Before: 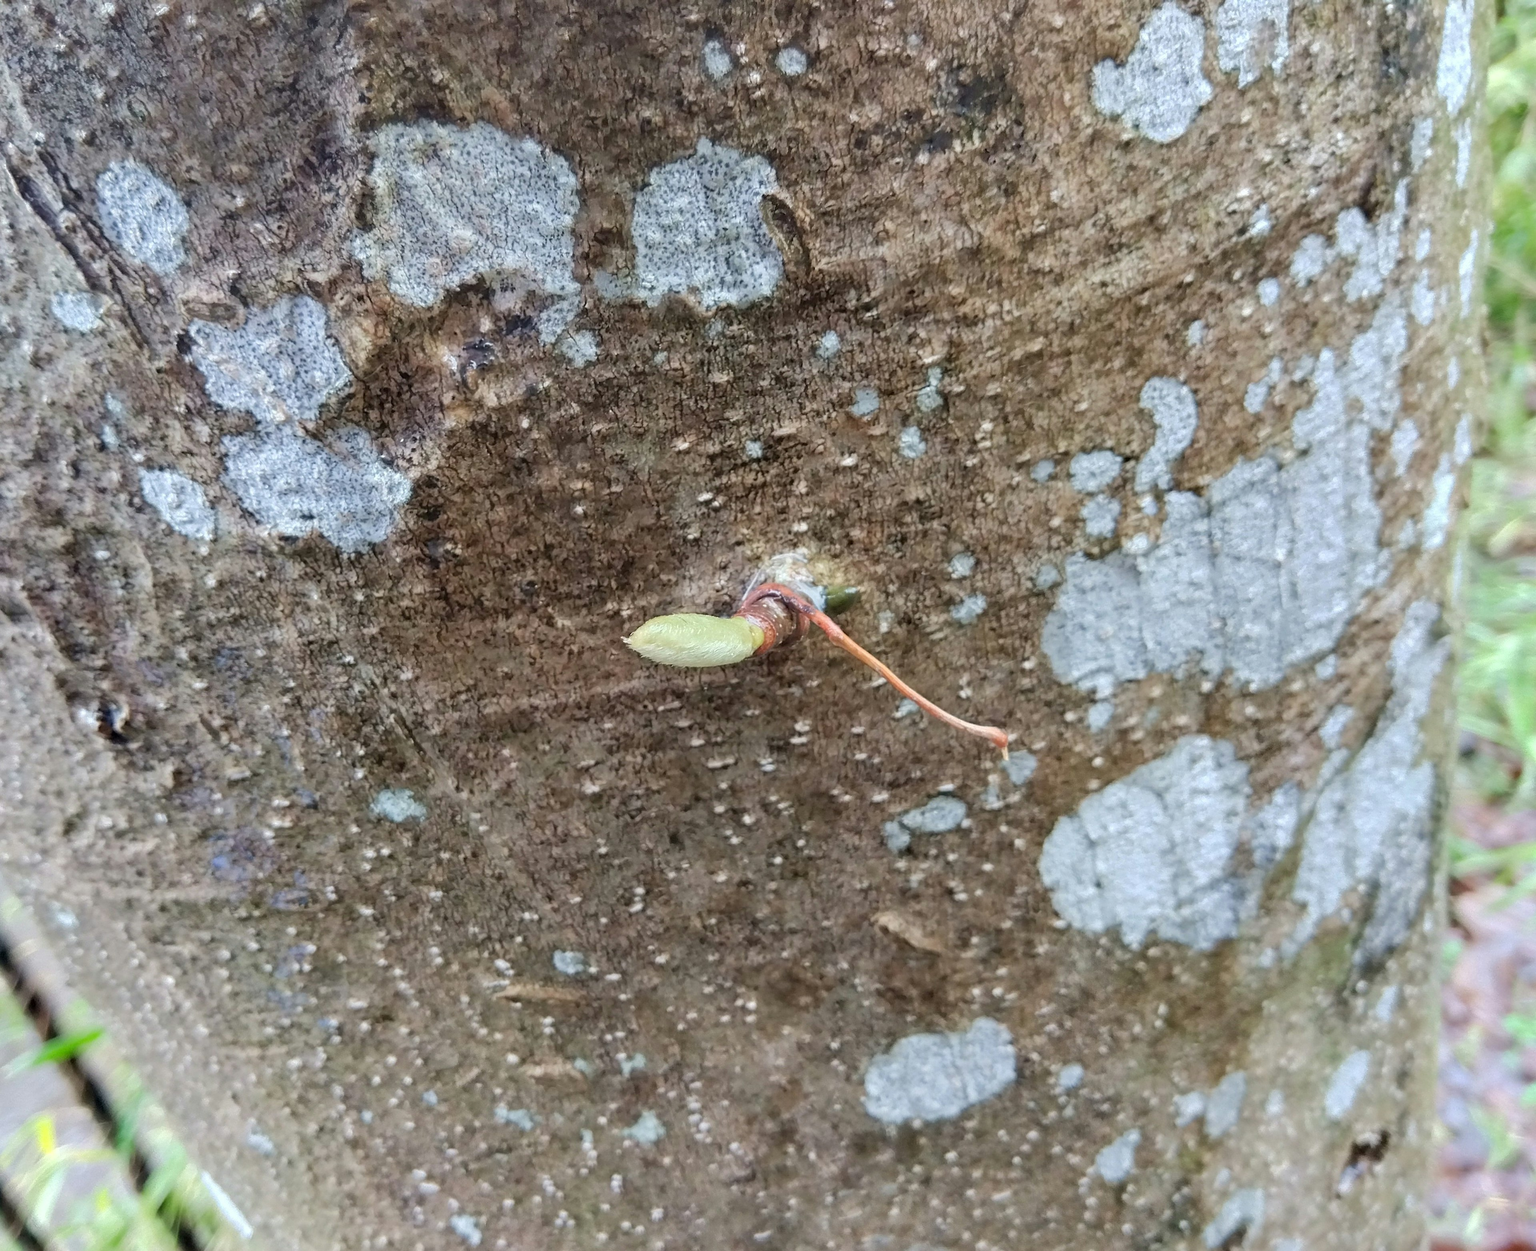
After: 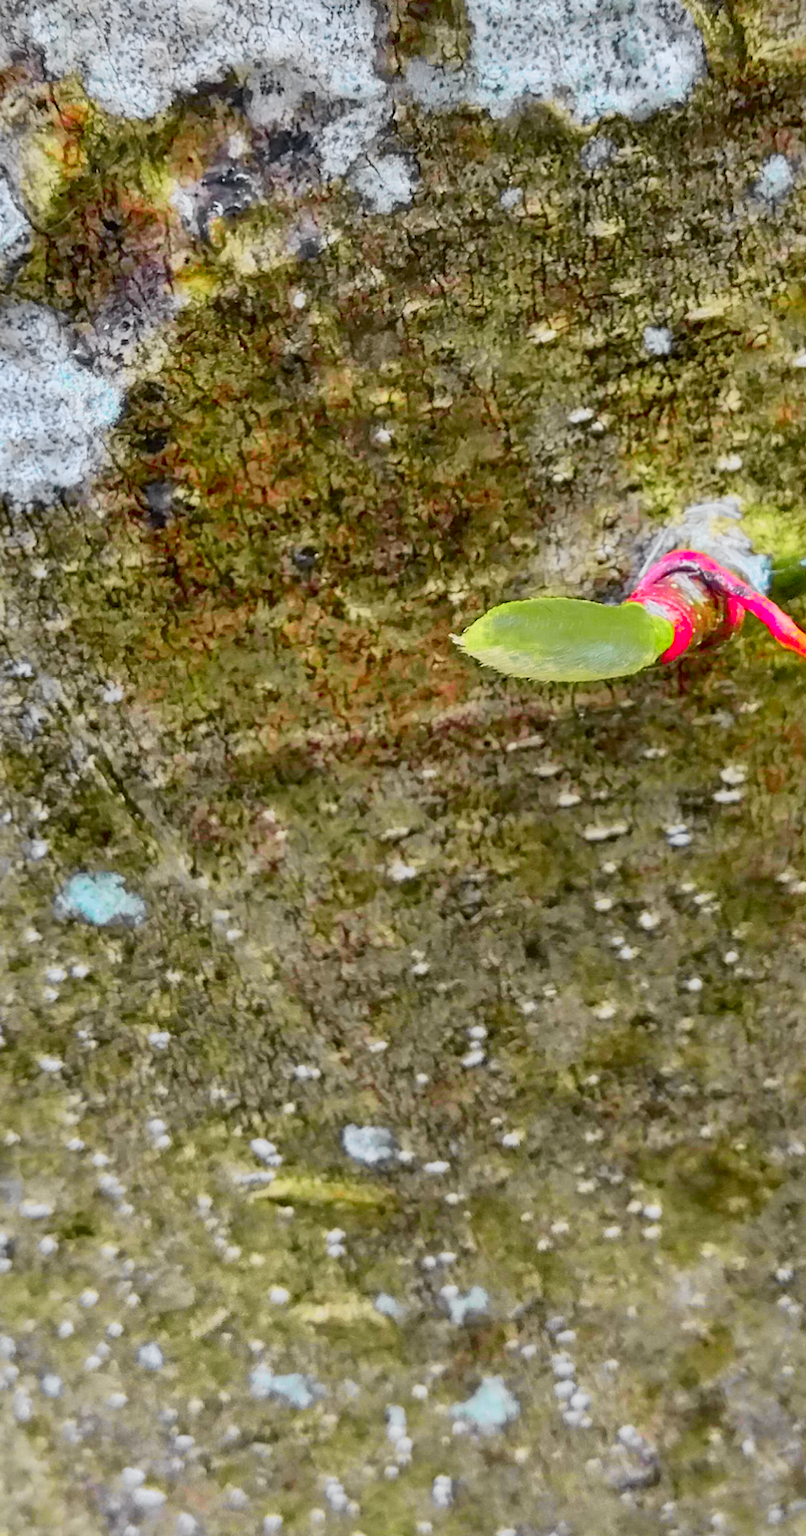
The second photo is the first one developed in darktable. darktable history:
shadows and highlights: on, module defaults
tone curve: curves: ch0 [(0, 0) (0.078, 0.029) (0.265, 0.241) (0.507, 0.56) (0.744, 0.826) (1, 0.948)]; ch1 [(0, 0) (0.346, 0.307) (0.418, 0.383) (0.46, 0.439) (0.482, 0.493) (0.502, 0.5) (0.517, 0.506) (0.55, 0.557) (0.601, 0.637) (0.666, 0.7) (1, 1)]; ch2 [(0, 0) (0.346, 0.34) (0.431, 0.45) (0.485, 0.494) (0.5, 0.498) (0.508, 0.499) (0.532, 0.546) (0.579, 0.628) (0.625, 0.668) (1, 1)], color space Lab, independent channels, preserve colors none
color zones: curves: ch0 [(0, 0.533) (0.126, 0.533) (0.234, 0.533) (0.368, 0.357) (0.5, 0.5) (0.625, 0.5) (0.74, 0.637) (0.875, 0.5)]; ch1 [(0.004, 0.708) (0.129, 0.662) (0.25, 0.5) (0.375, 0.331) (0.496, 0.396) (0.625, 0.649) (0.739, 0.26) (0.875, 0.5) (1, 0.478)]; ch2 [(0, 0.409) (0.132, 0.403) (0.236, 0.558) (0.379, 0.448) (0.5, 0.5) (0.625, 0.5) (0.691, 0.39) (0.875, 0.5)]
crop and rotate: left 21.77%, top 18.528%, right 44.676%, bottom 2.997%
color correction: saturation 1.8
